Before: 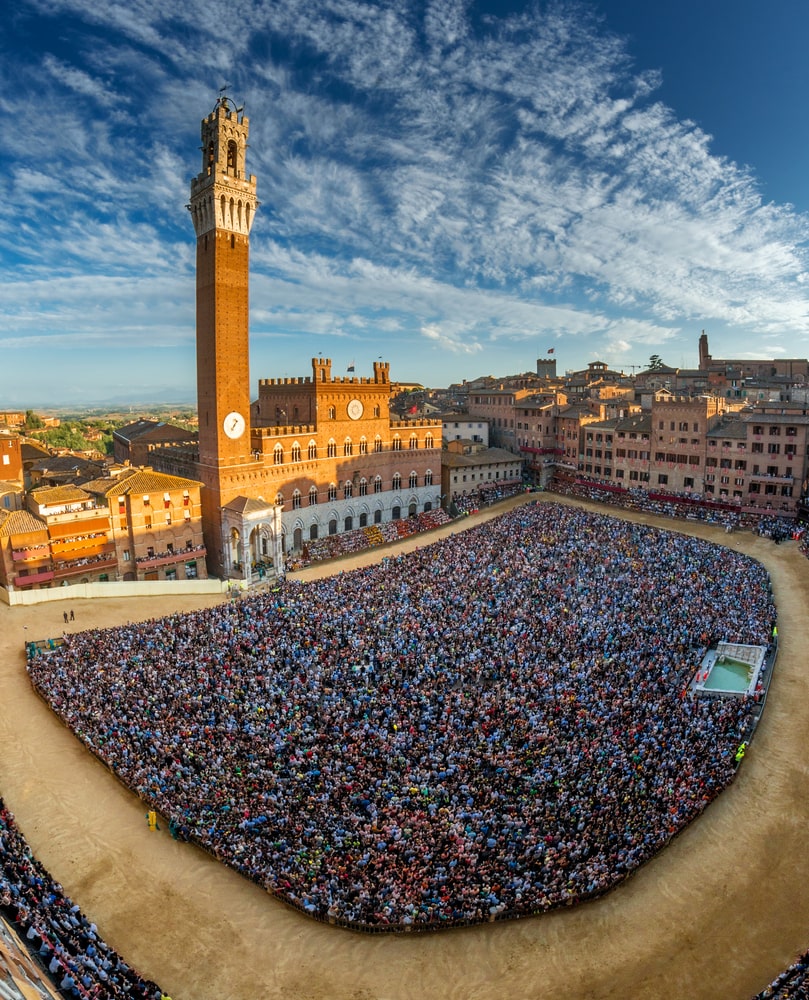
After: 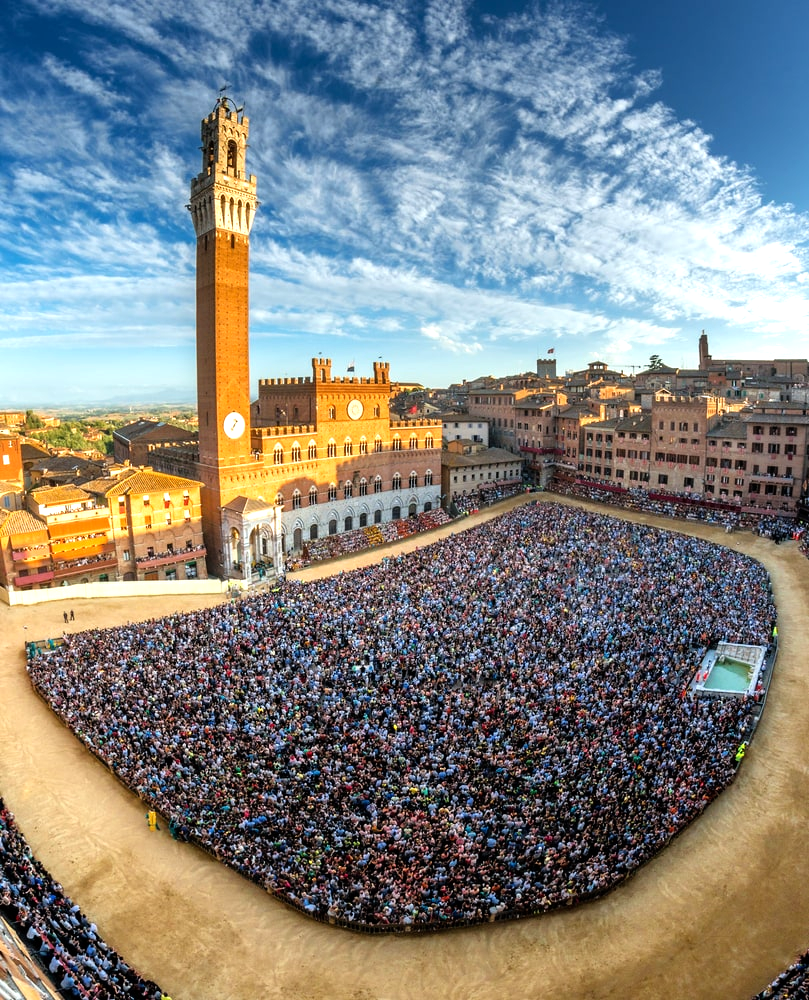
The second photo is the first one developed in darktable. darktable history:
tone equalizer: -8 EV -0.738 EV, -7 EV -0.68 EV, -6 EV -0.612 EV, -5 EV -0.393 EV, -3 EV 0.385 EV, -2 EV 0.6 EV, -1 EV 0.692 EV, +0 EV 0.736 EV
